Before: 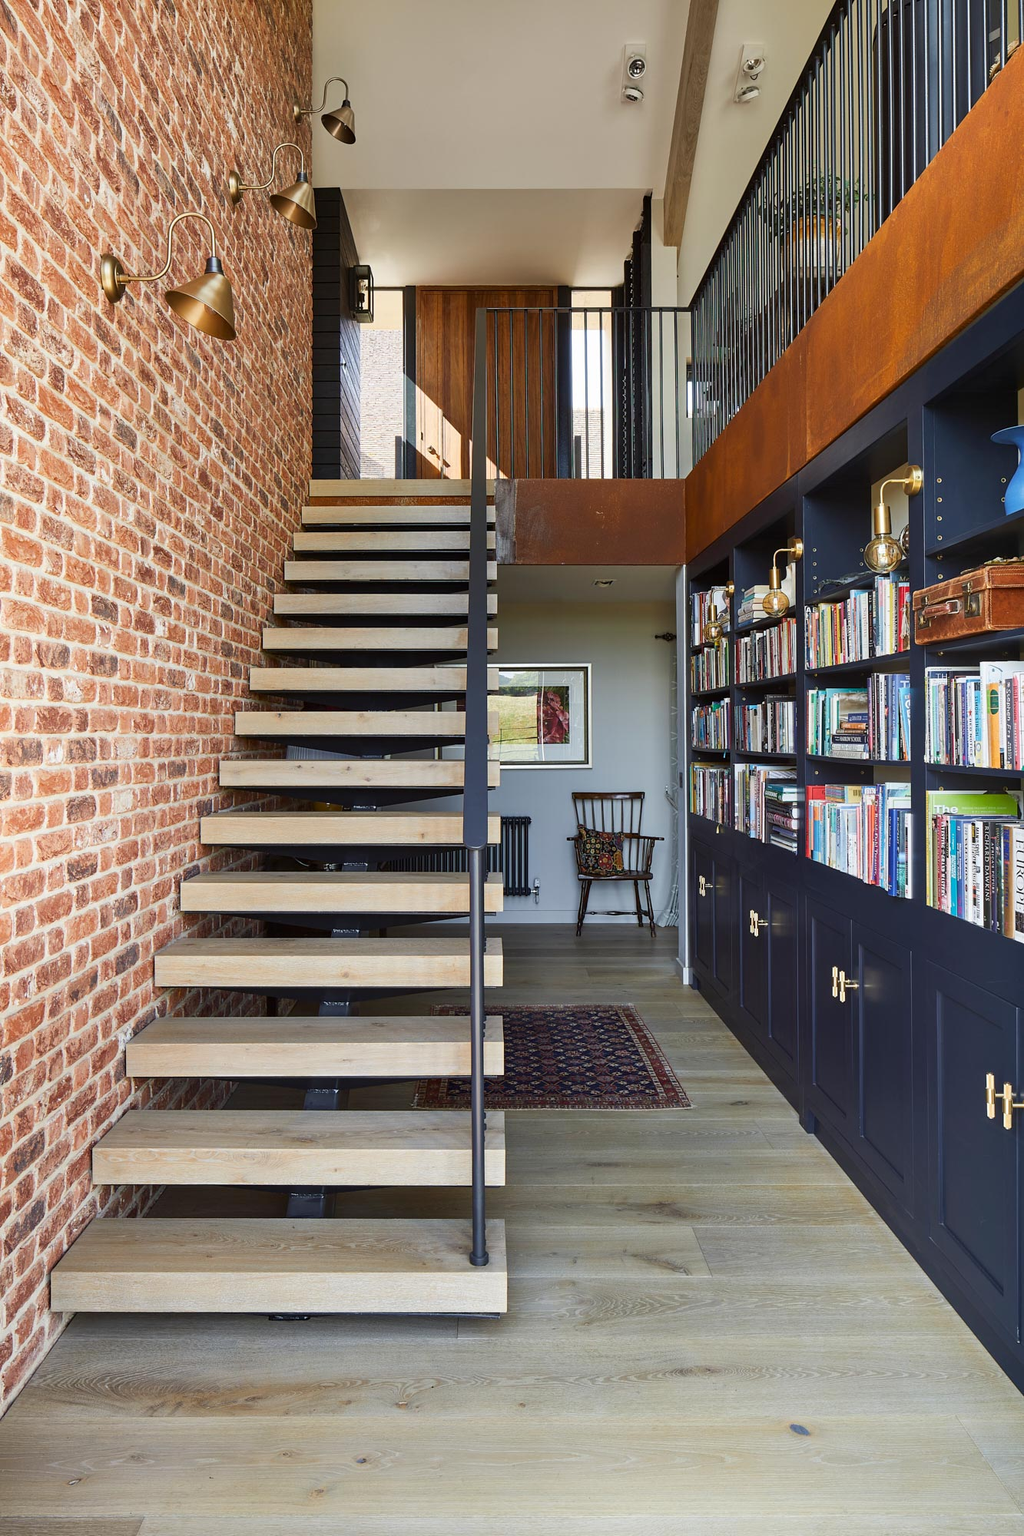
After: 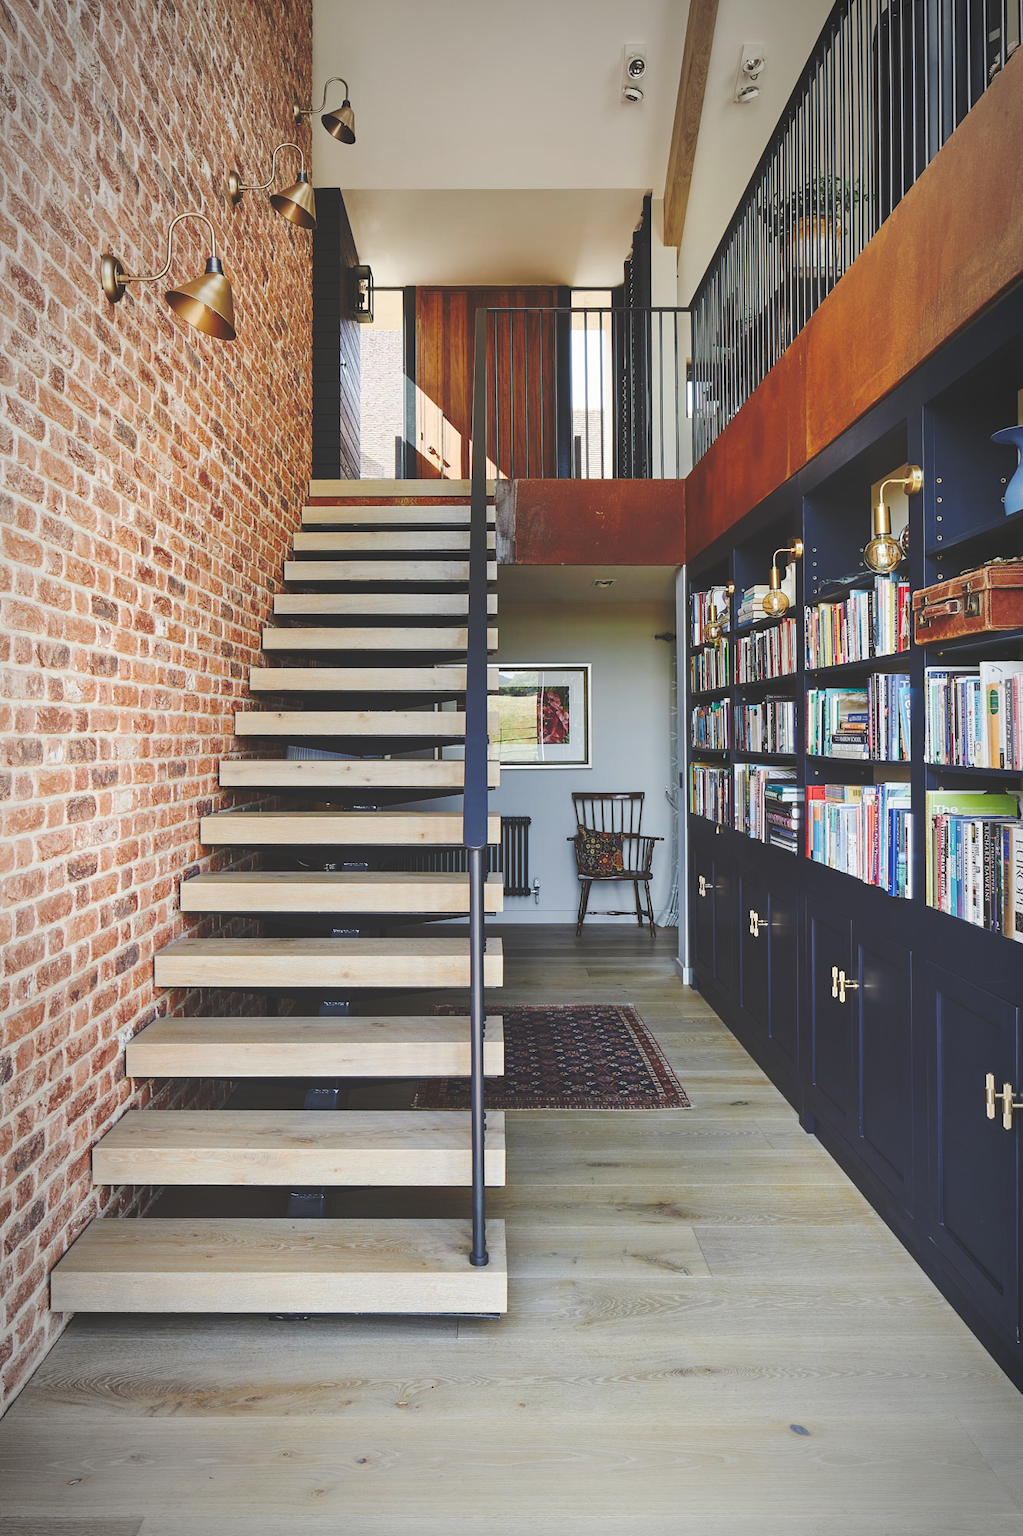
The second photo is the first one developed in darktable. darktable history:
base curve: curves: ch0 [(0, 0.024) (0.055, 0.065) (0.121, 0.166) (0.236, 0.319) (0.693, 0.726) (1, 1)], preserve colors none
vignetting: automatic ratio true
